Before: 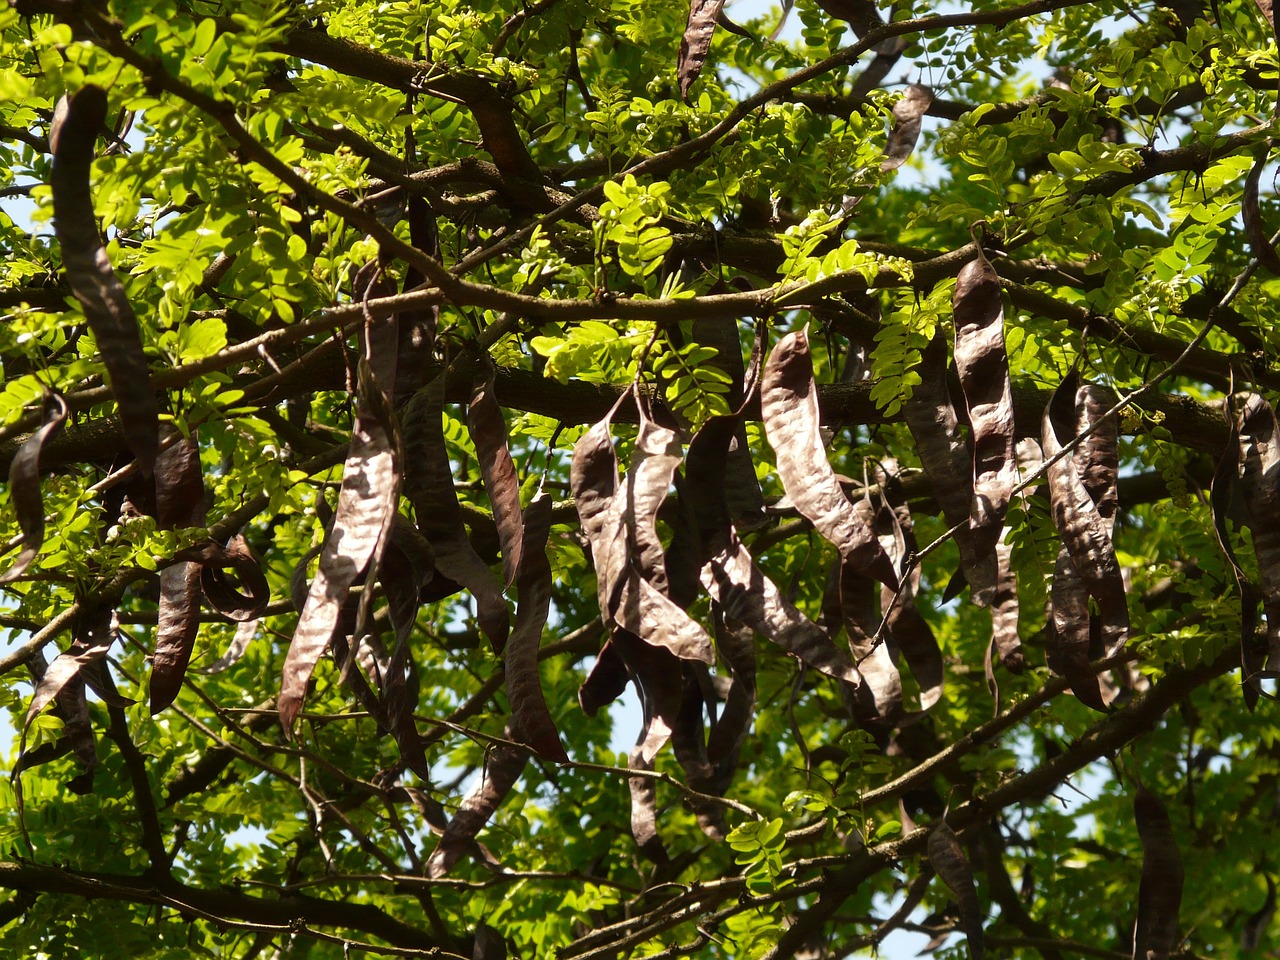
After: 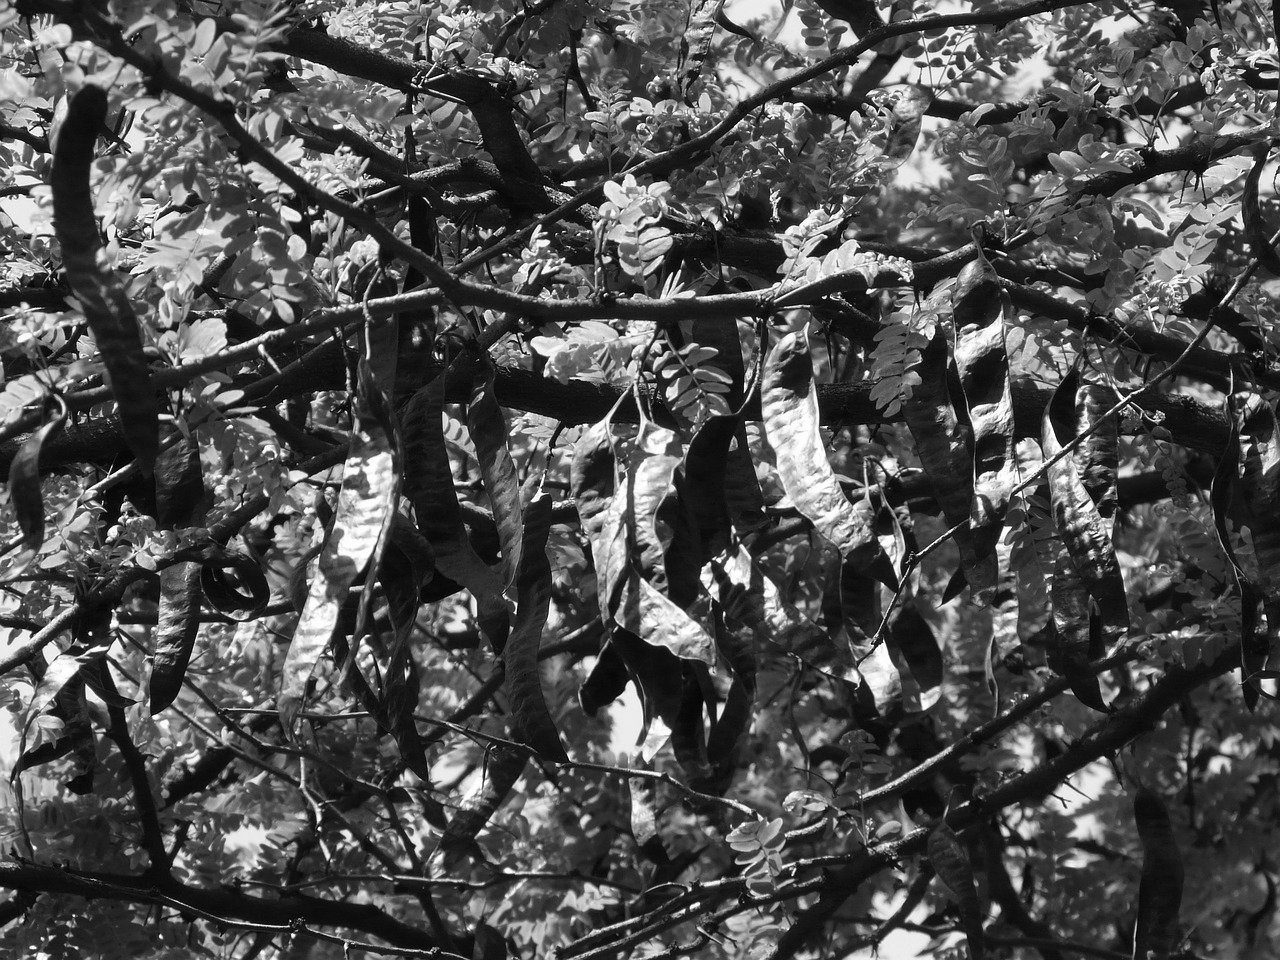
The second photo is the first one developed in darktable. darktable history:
monochrome: on, module defaults
exposure: compensate highlight preservation false
color balance rgb: global vibrance 42.74%
